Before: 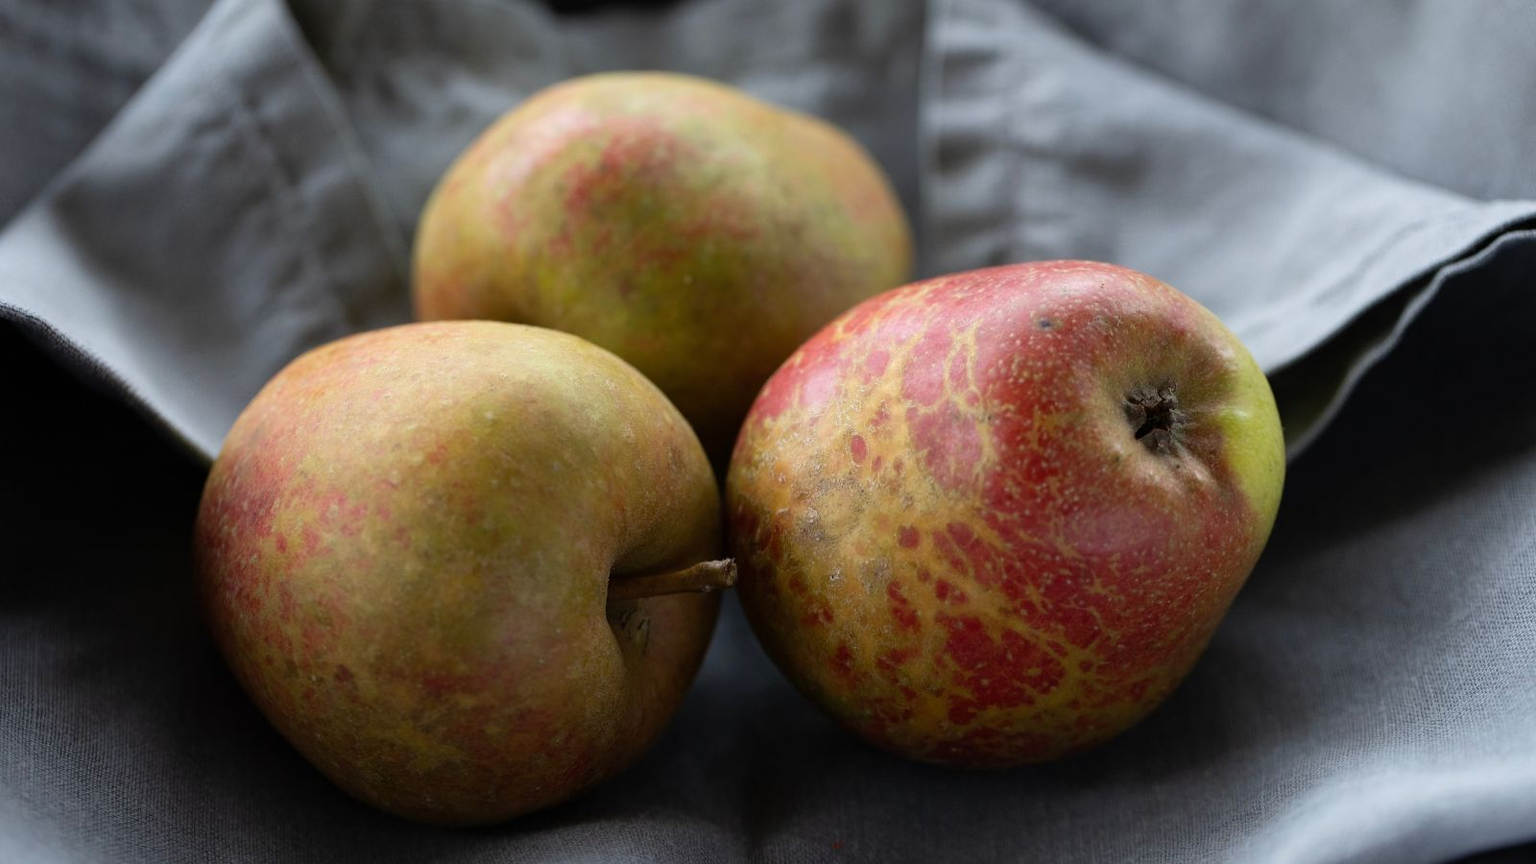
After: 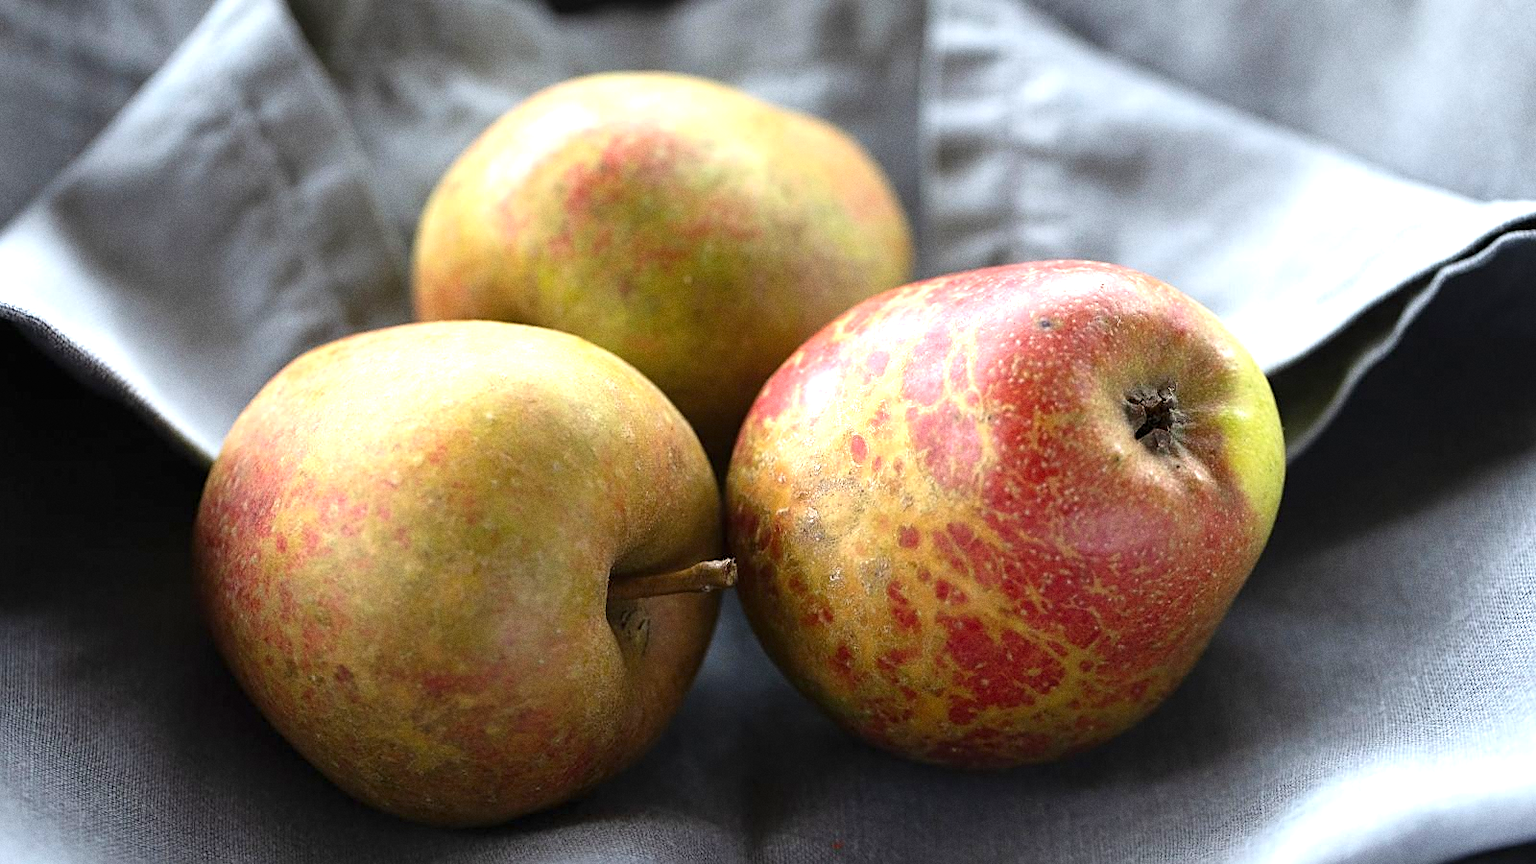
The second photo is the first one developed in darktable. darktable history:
grain: coarseness 0.47 ISO
exposure: black level correction 0, exposure 1.1 EV, compensate exposure bias true, compensate highlight preservation false
sharpen: on, module defaults
